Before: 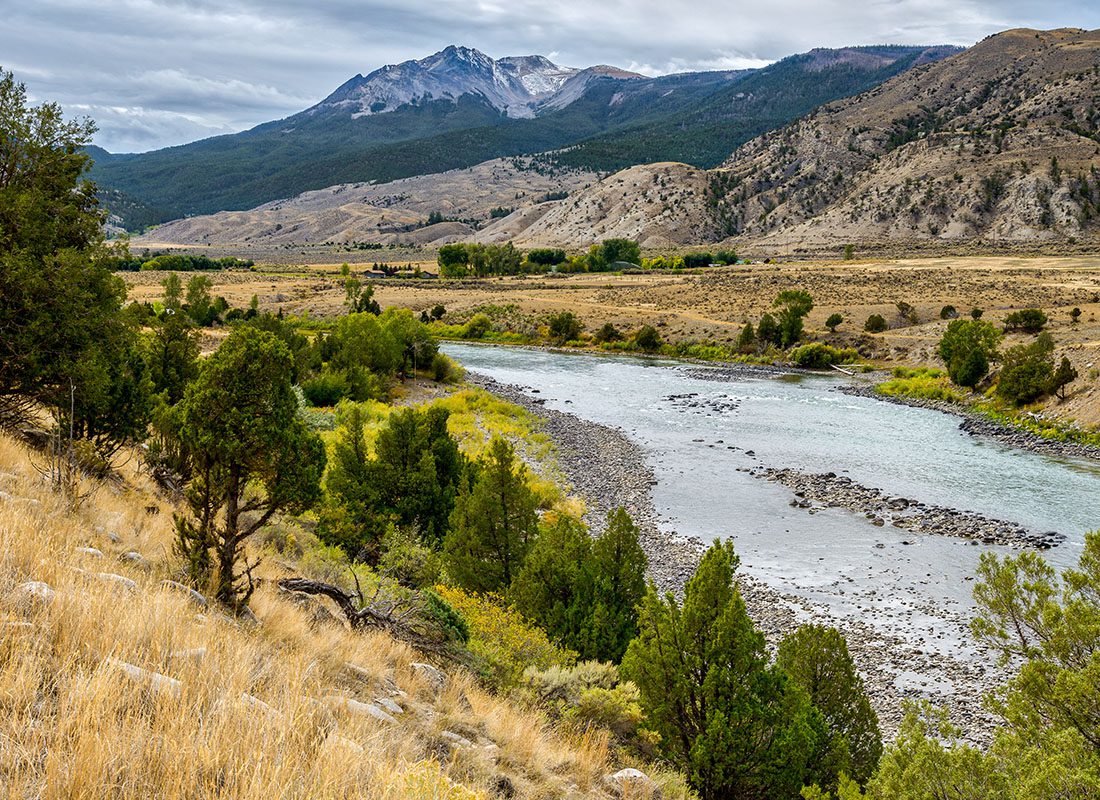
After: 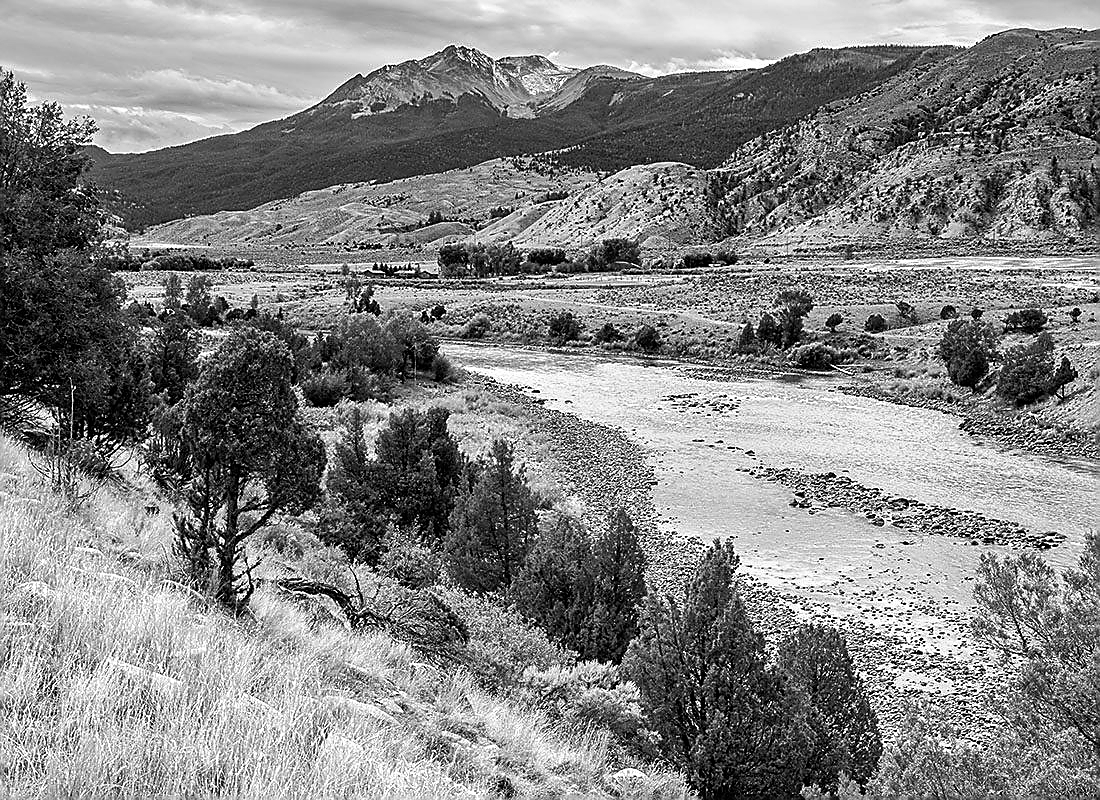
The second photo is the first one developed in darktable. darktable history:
color correction: highlights a* 9.03, highlights b* 8.71, shadows a* 40, shadows b* 40, saturation 0.8
color balance rgb: shadows lift › luminance -20%, power › hue 72.24°, highlights gain › luminance 15%, global offset › hue 171.6°, perceptual saturation grading › highlights -15%, perceptual saturation grading › shadows 25%, global vibrance 35%, contrast 10%
white balance: red 1.009, blue 1.027
sharpen: radius 1.4, amount 1.25, threshold 0.7
shadows and highlights: shadows 25, highlights -25
monochrome: a 26.22, b 42.67, size 0.8
